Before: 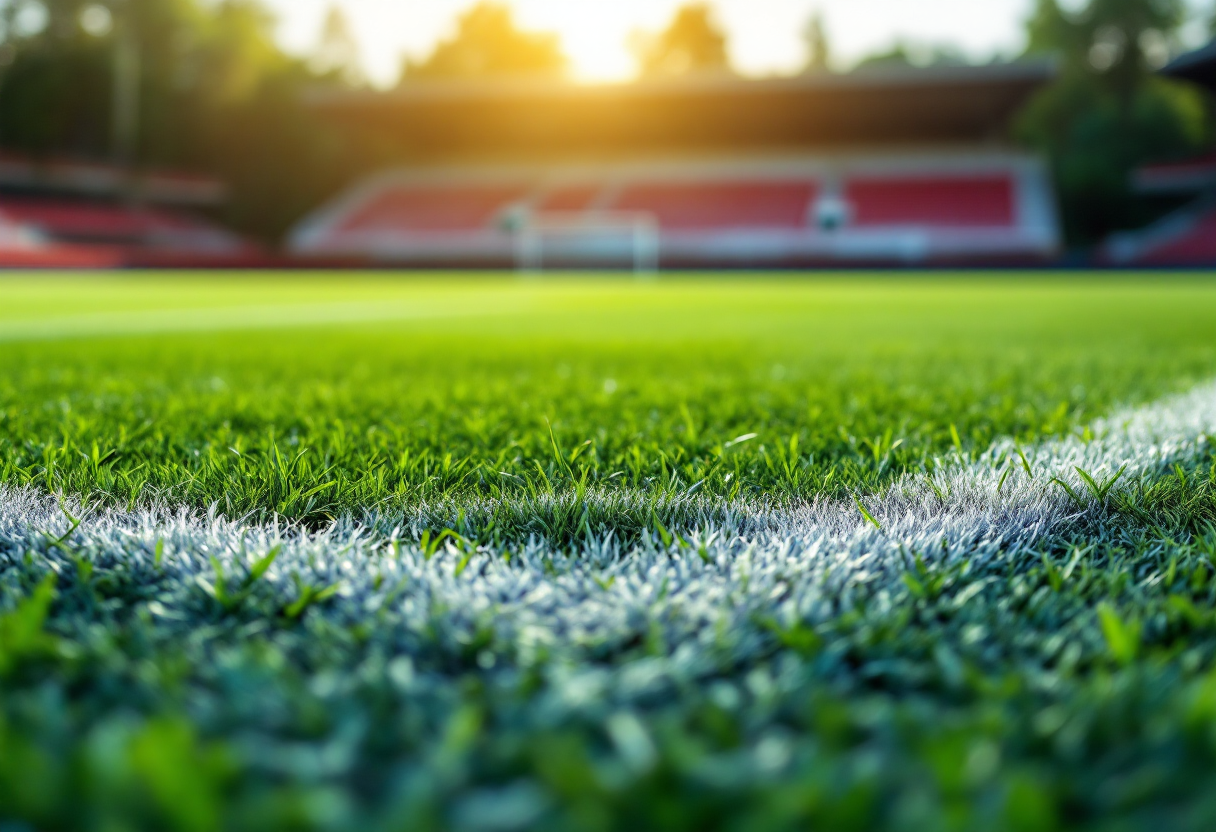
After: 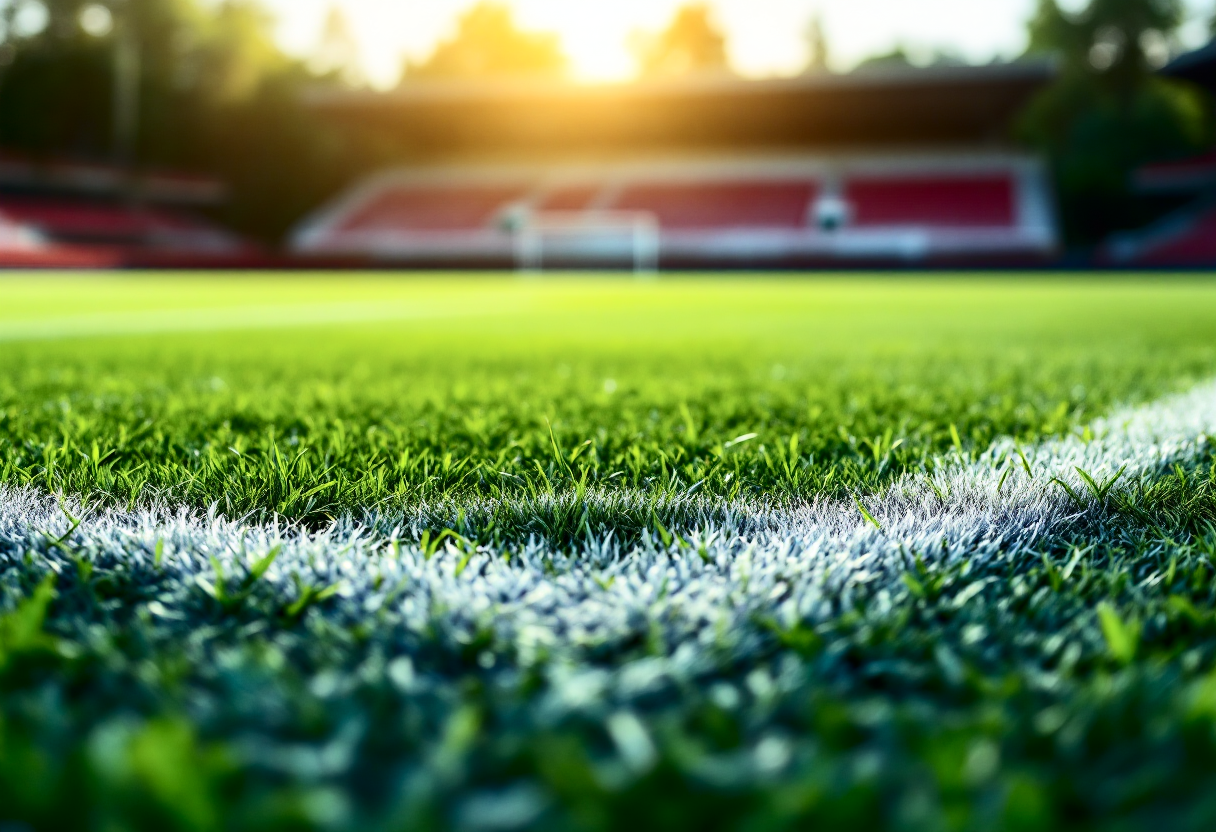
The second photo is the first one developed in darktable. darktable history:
contrast brightness saturation: contrast 0.297
